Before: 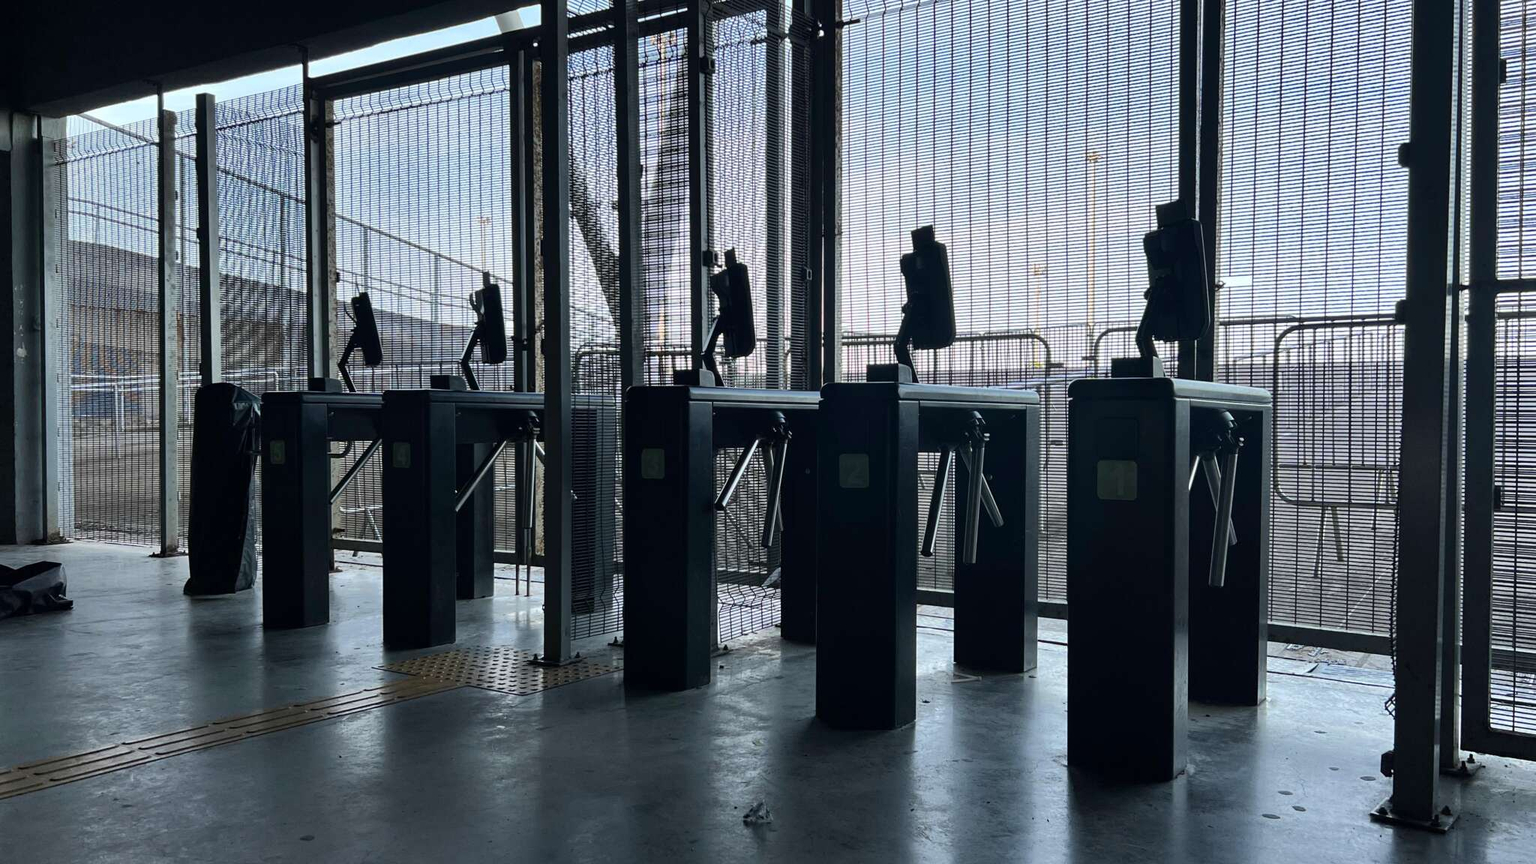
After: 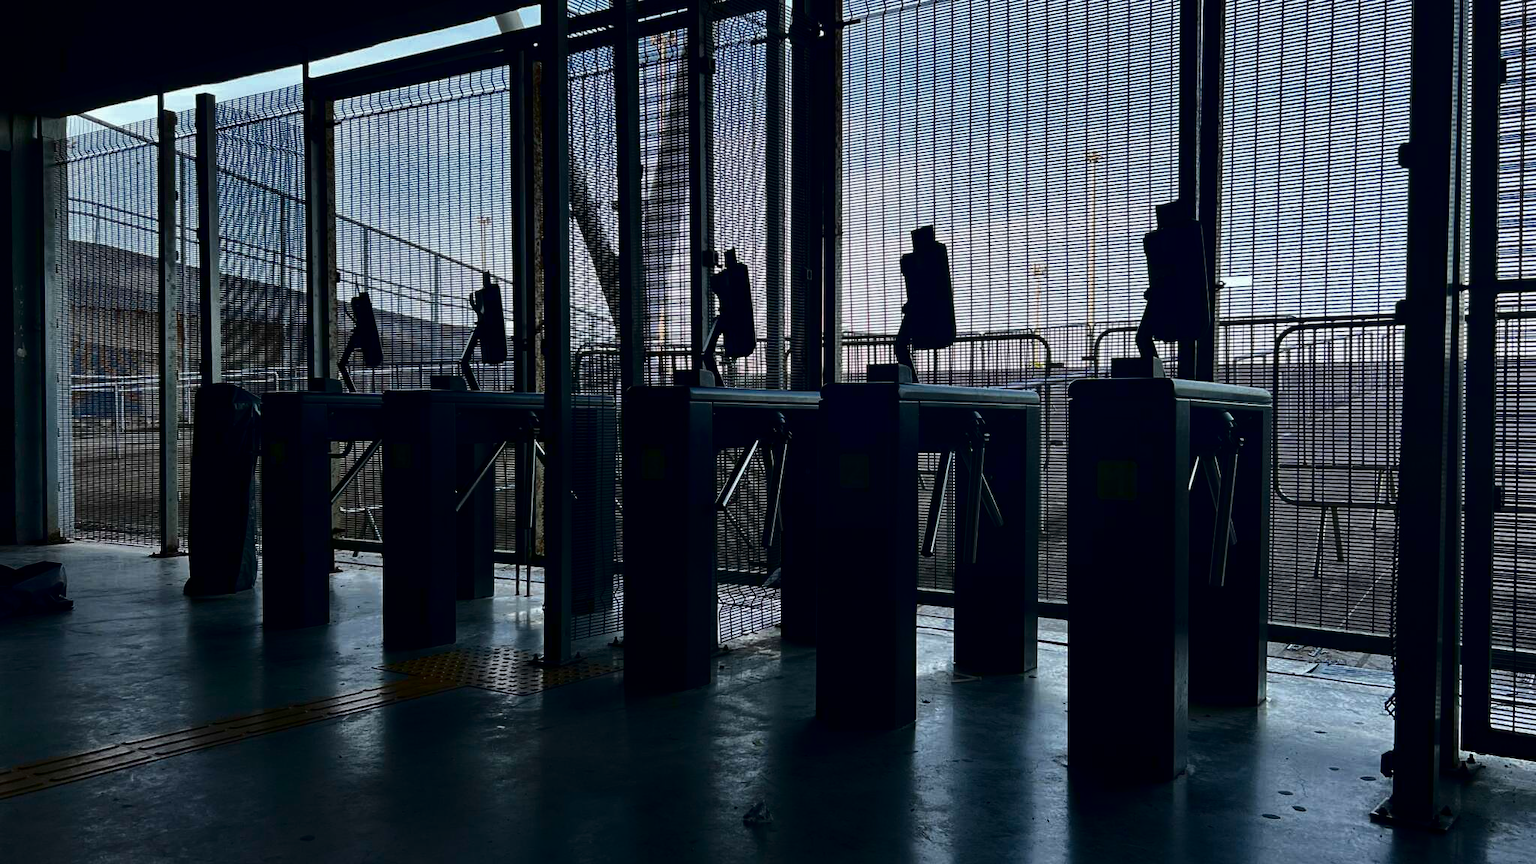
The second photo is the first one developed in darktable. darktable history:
white balance: emerald 1
contrast brightness saturation: contrast 0.09, brightness -0.59, saturation 0.17
